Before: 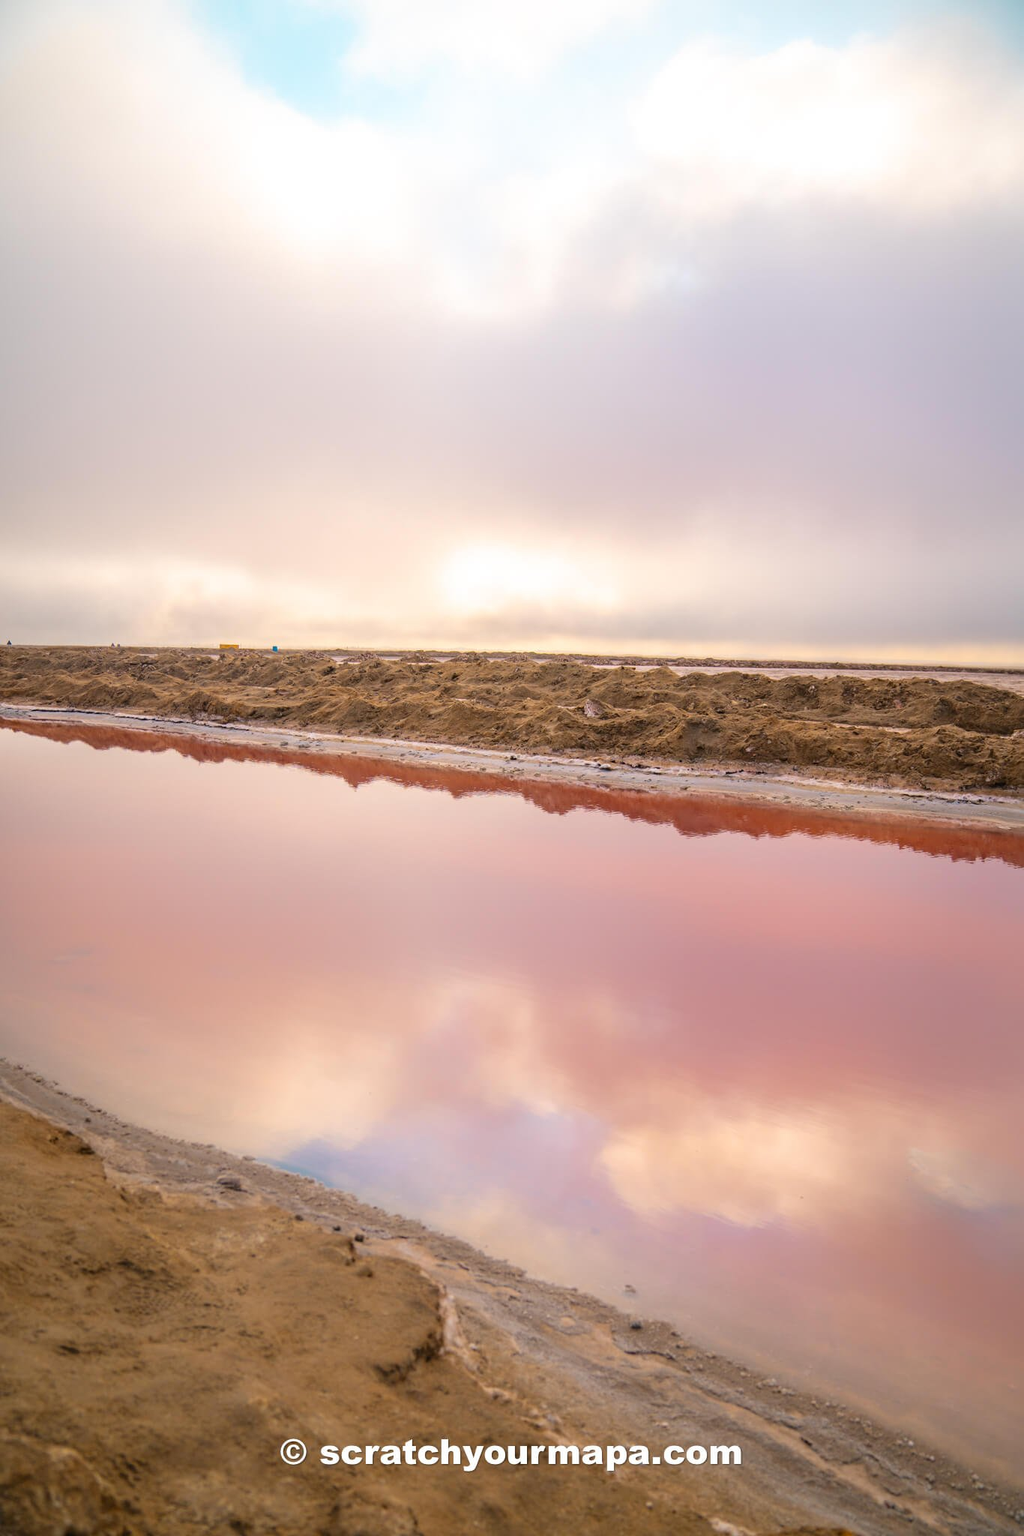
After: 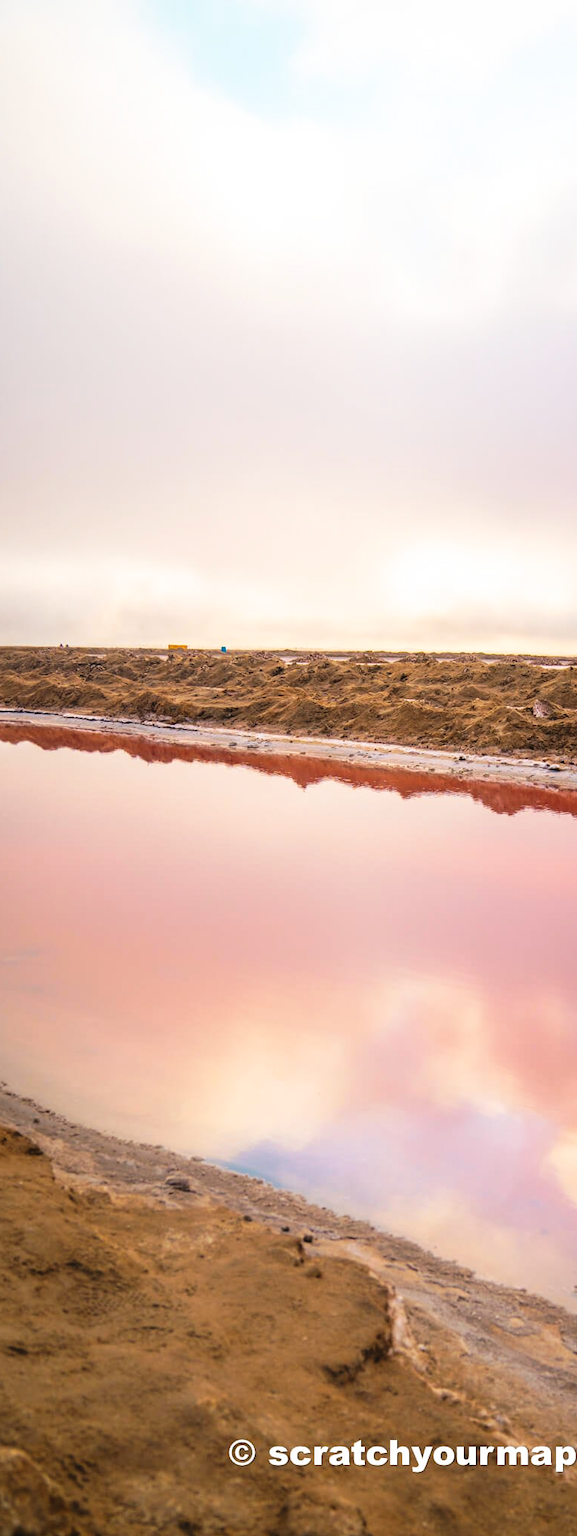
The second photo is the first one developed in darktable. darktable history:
crop: left 5.114%, right 38.589%
tone curve: curves: ch0 [(0, 0) (0.003, 0.036) (0.011, 0.04) (0.025, 0.042) (0.044, 0.052) (0.069, 0.066) (0.1, 0.085) (0.136, 0.106) (0.177, 0.144) (0.224, 0.188) (0.277, 0.241) (0.335, 0.307) (0.399, 0.382) (0.468, 0.466) (0.543, 0.56) (0.623, 0.672) (0.709, 0.772) (0.801, 0.876) (0.898, 0.949) (1, 1)], preserve colors none
